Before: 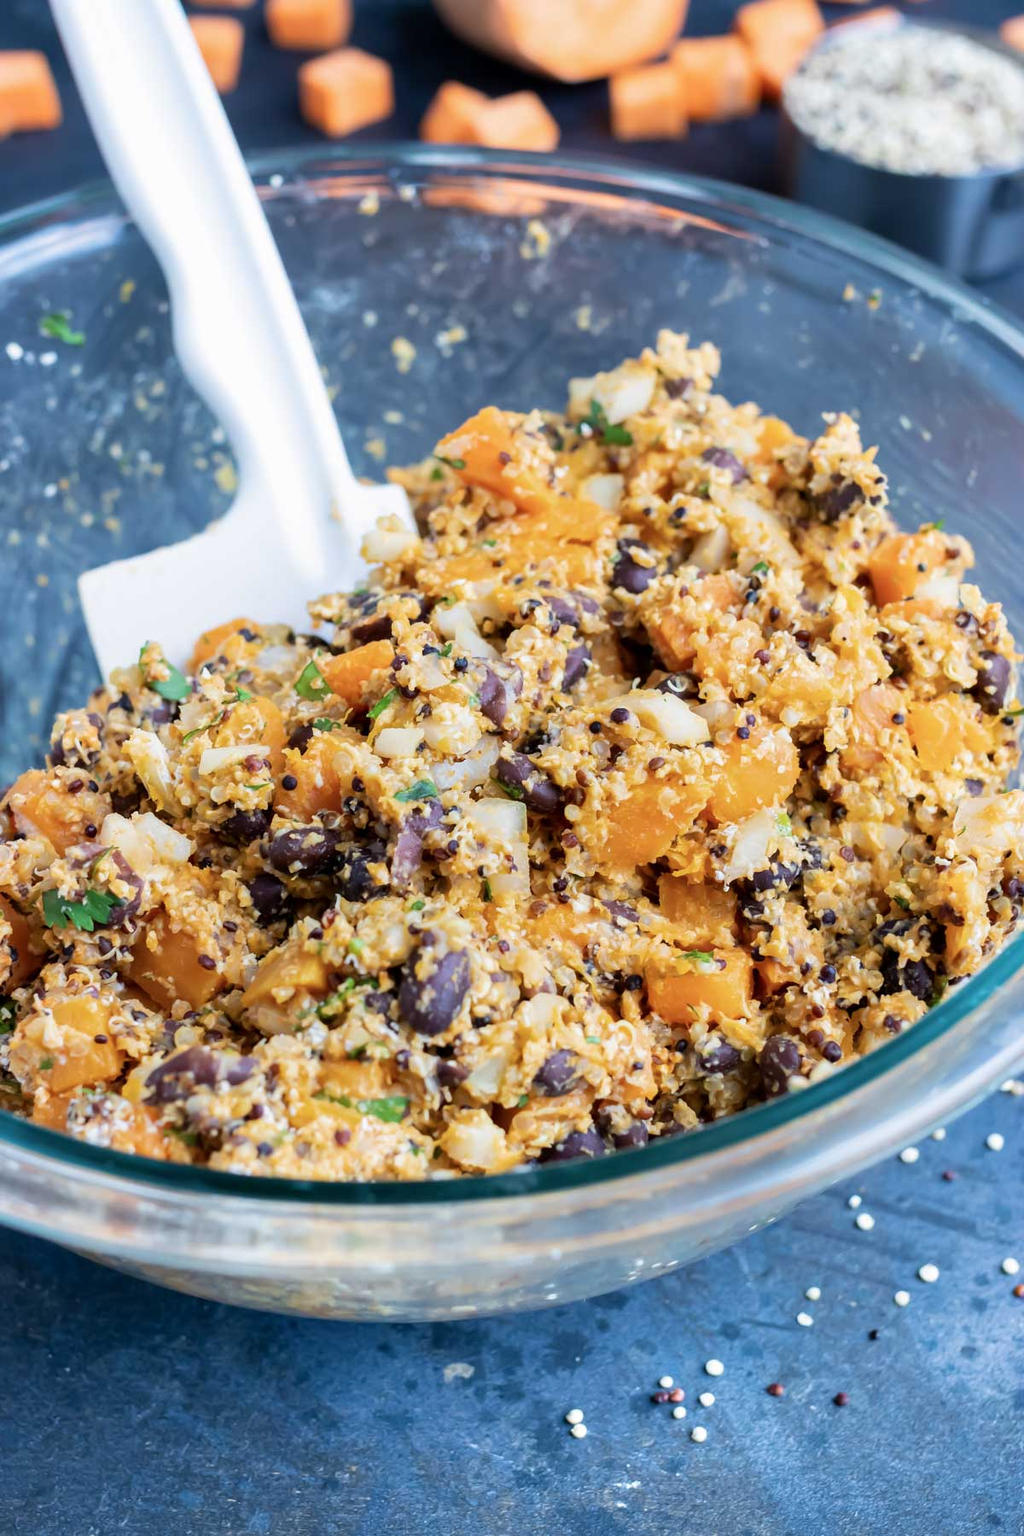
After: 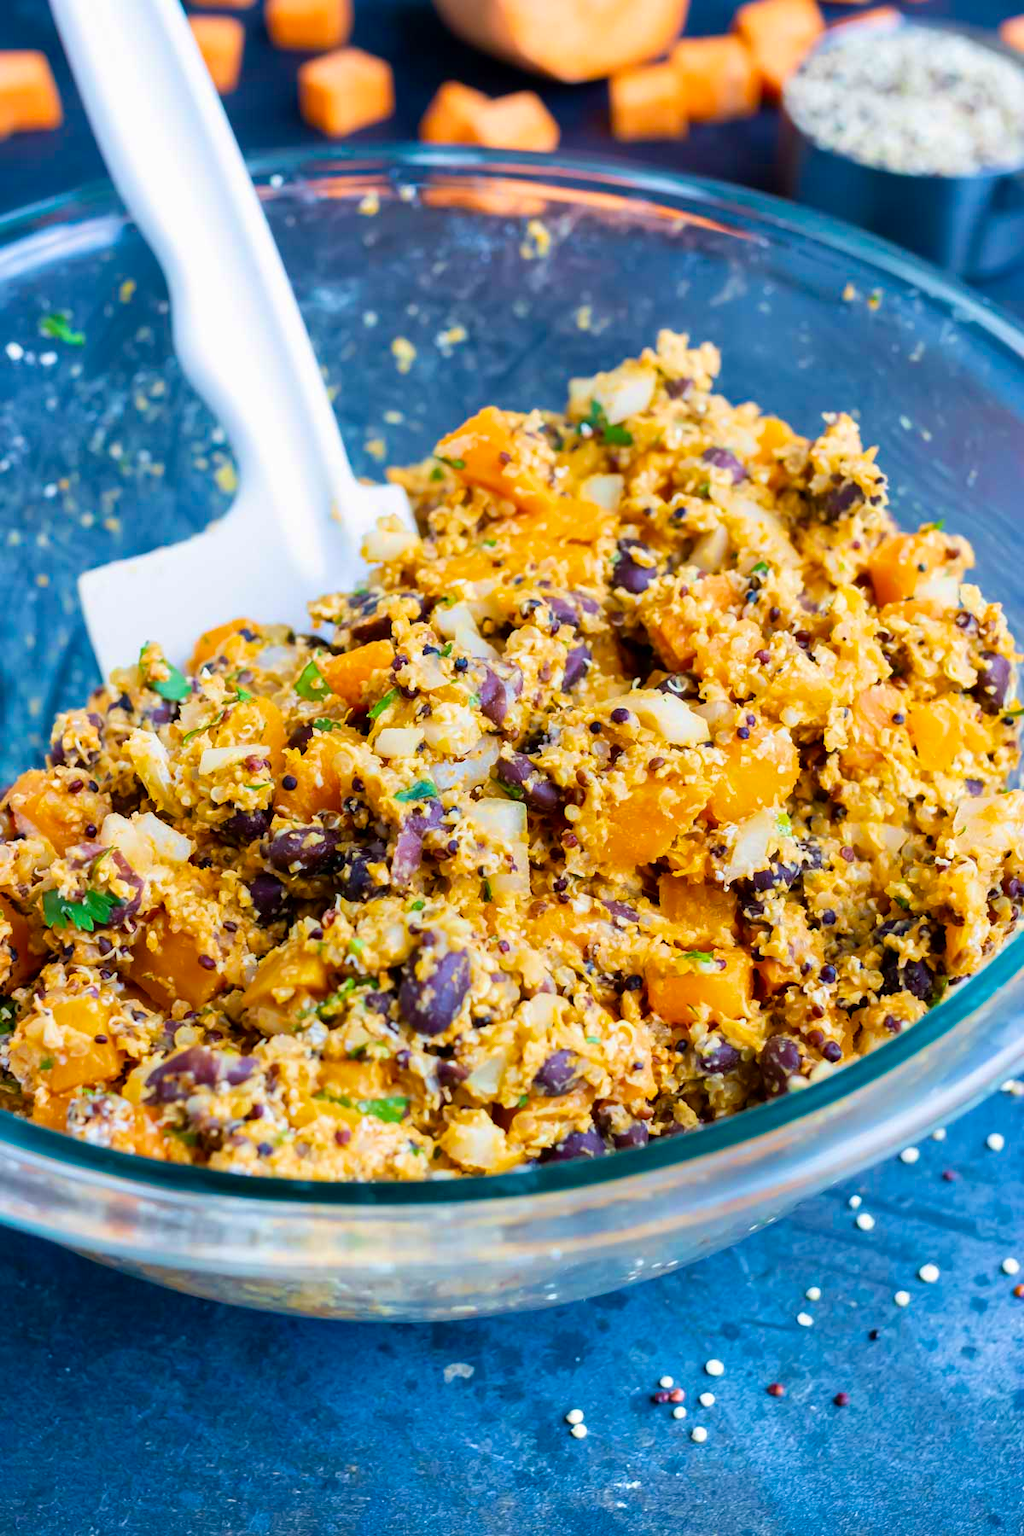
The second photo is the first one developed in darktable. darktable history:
velvia: strength 50.73%, mid-tones bias 0.515
